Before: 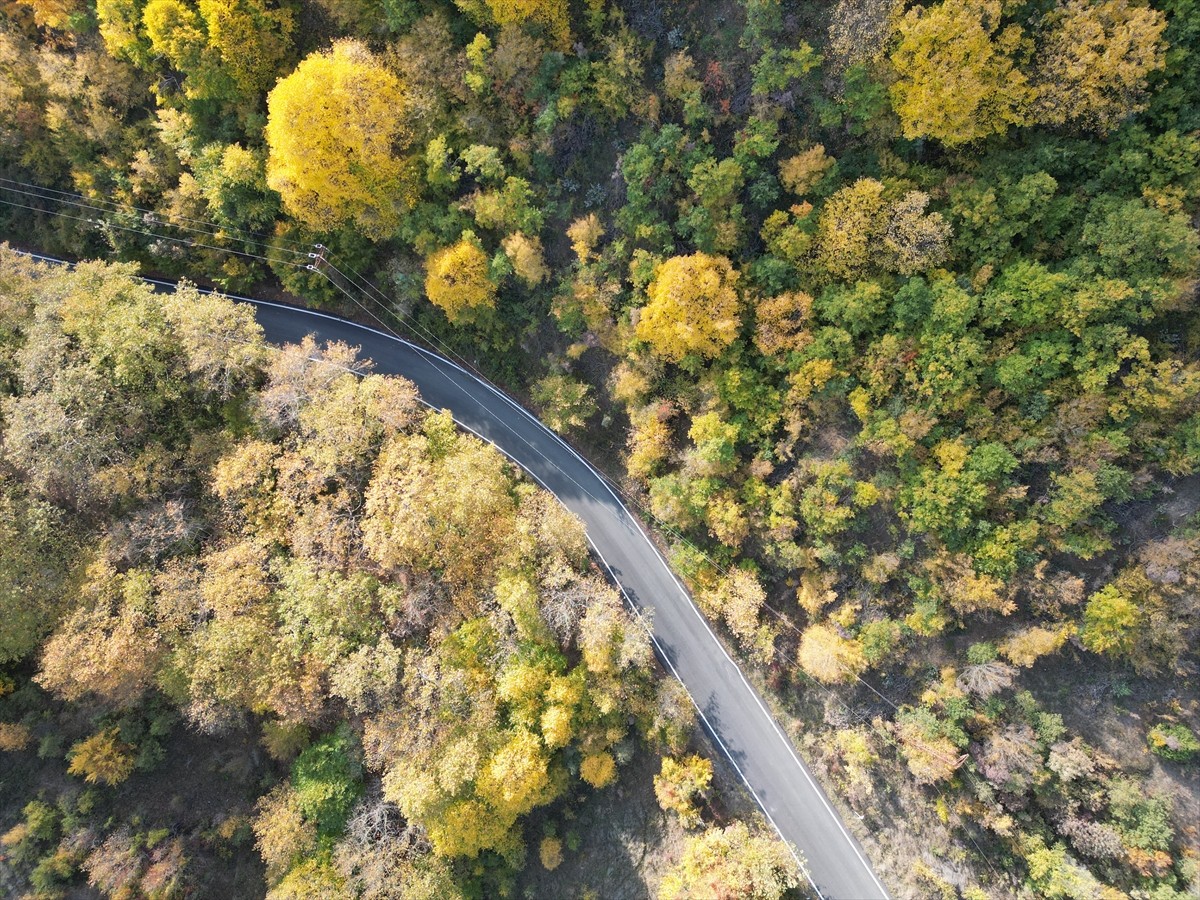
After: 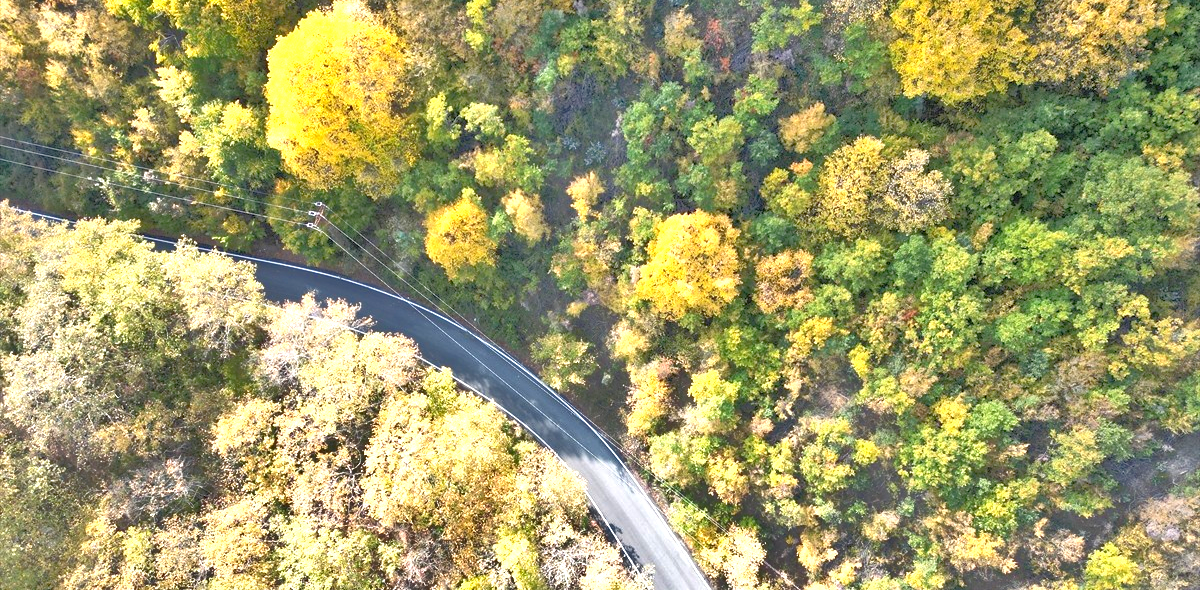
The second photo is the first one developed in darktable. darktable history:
tone equalizer: -7 EV 0.154 EV, -6 EV 0.57 EV, -5 EV 1.12 EV, -4 EV 1.33 EV, -3 EV 1.18 EV, -2 EV 0.6 EV, -1 EV 0.165 EV
exposure: black level correction 0.001, exposure 0.966 EV, compensate highlight preservation false
crop and rotate: top 4.753%, bottom 29.665%
shadows and highlights: shadows 11.92, white point adjustment 1.14, soften with gaussian
